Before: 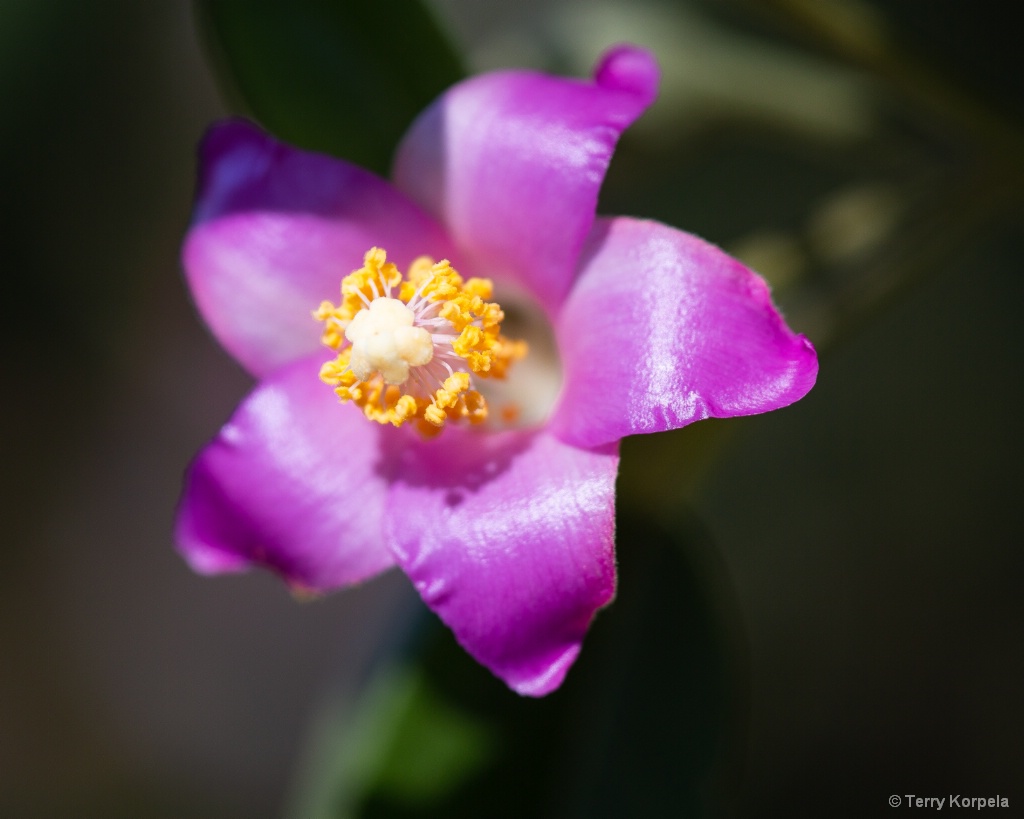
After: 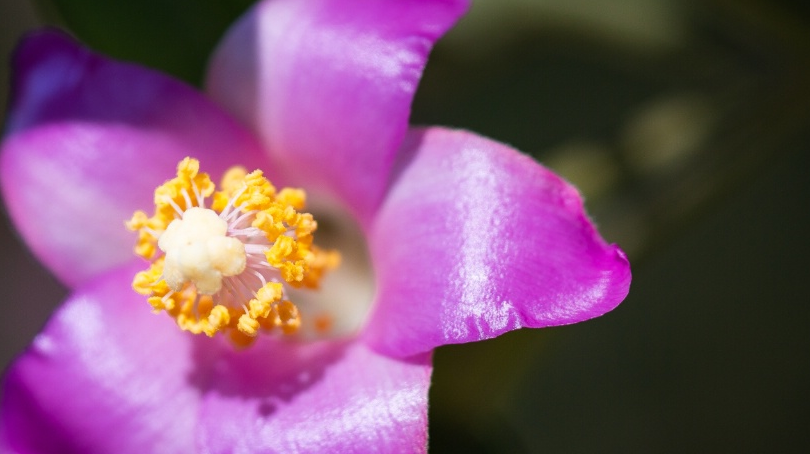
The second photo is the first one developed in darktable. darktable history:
crop: left 18.312%, top 11.098%, right 2.525%, bottom 33.416%
